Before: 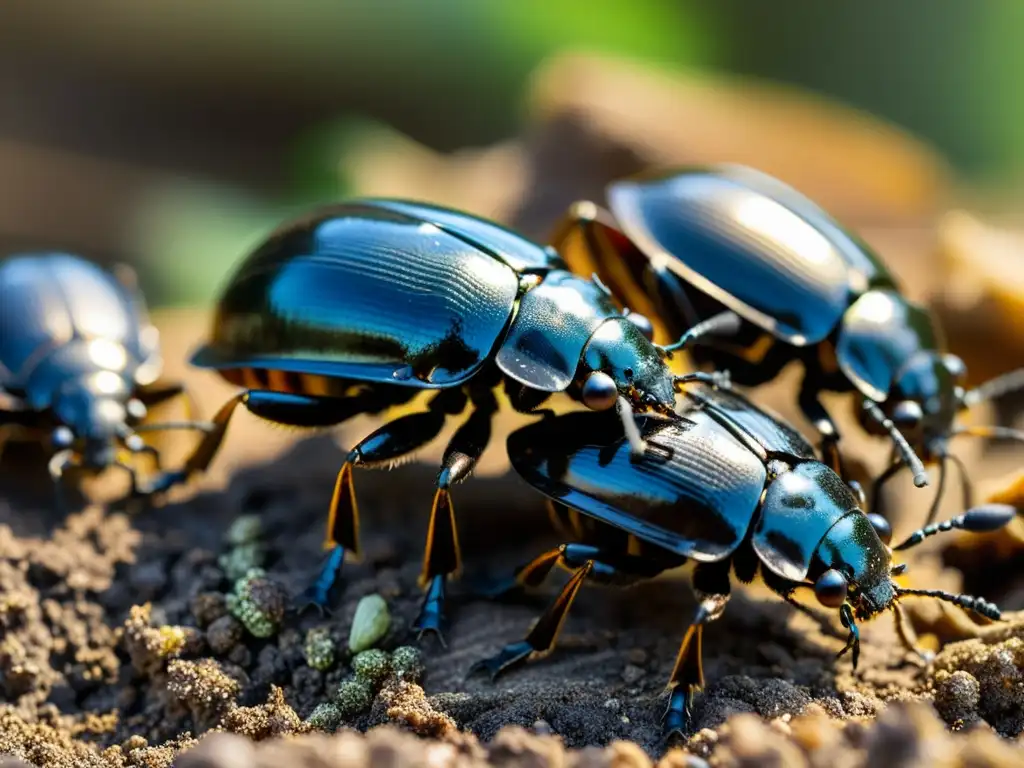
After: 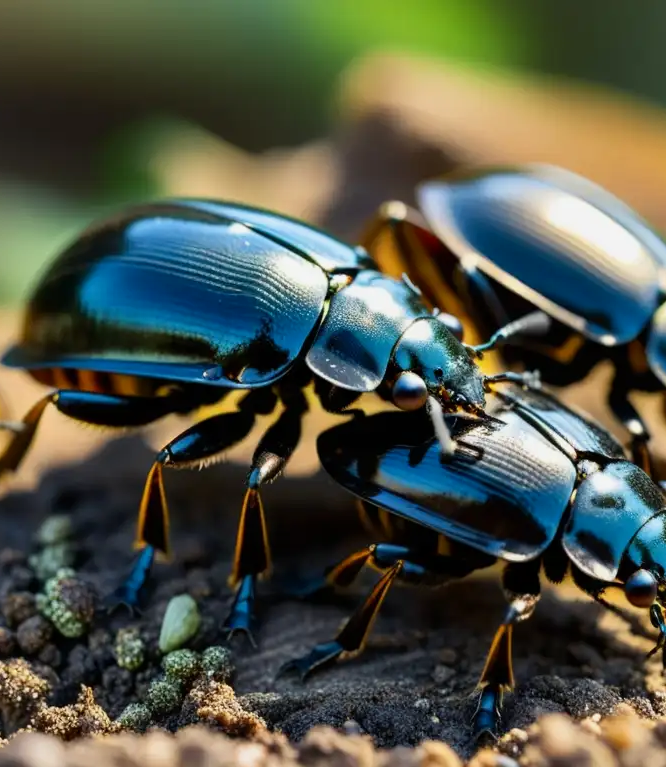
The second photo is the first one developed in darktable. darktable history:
exposure: exposure -0.168 EV, compensate exposure bias true, compensate highlight preservation false
crop and rotate: left 18.638%, right 16.307%
contrast brightness saturation: contrast 0.102, brightness 0.018, saturation 0.017
